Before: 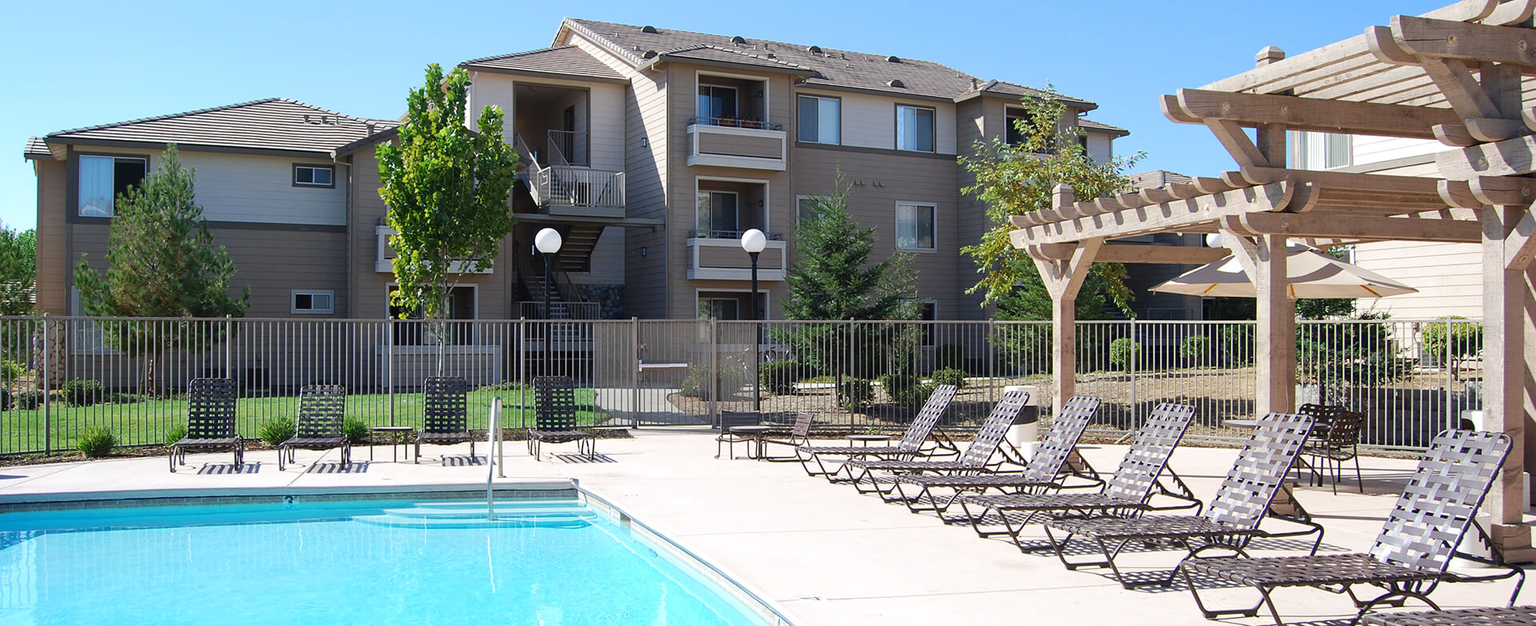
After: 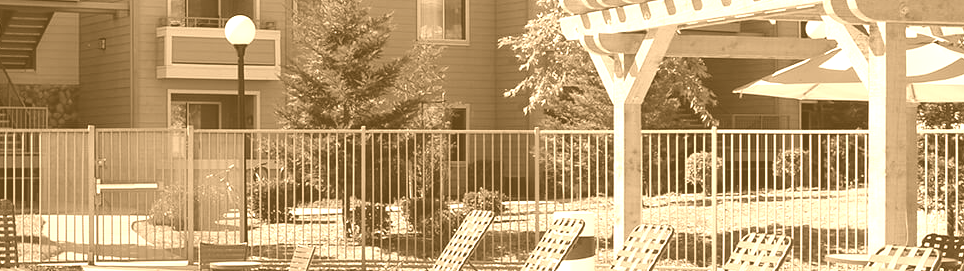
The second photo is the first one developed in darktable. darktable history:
colorize: hue 28.8°, source mix 100%
crop: left 36.607%, top 34.735%, right 13.146%, bottom 30.611%
tone equalizer: on, module defaults
